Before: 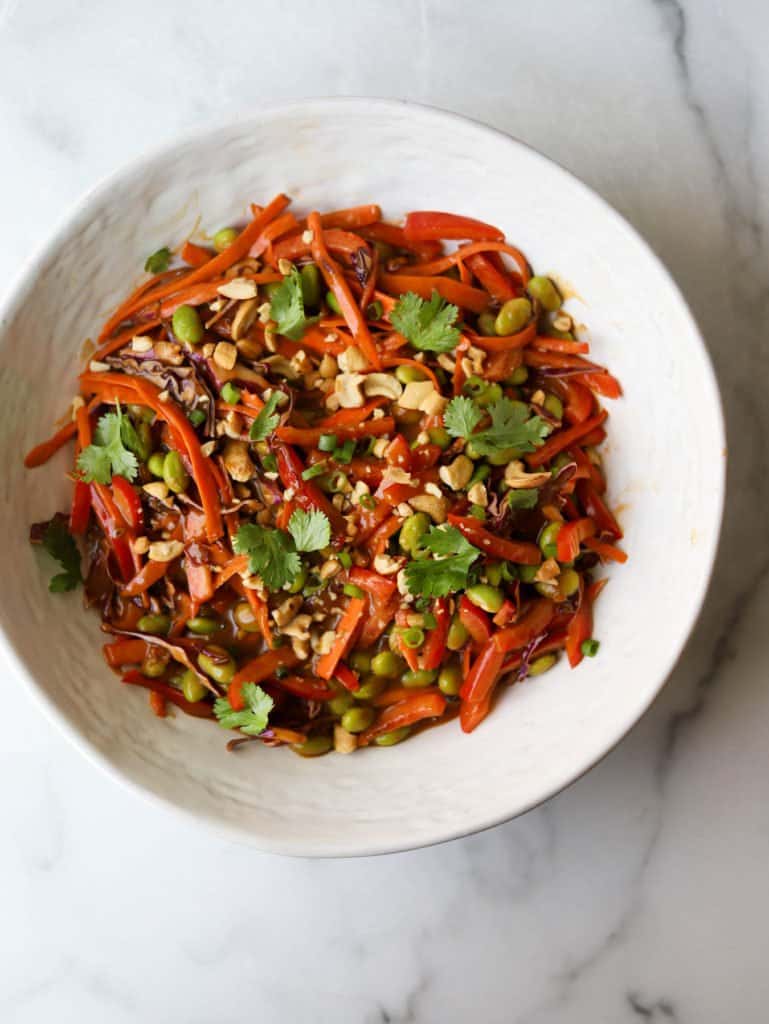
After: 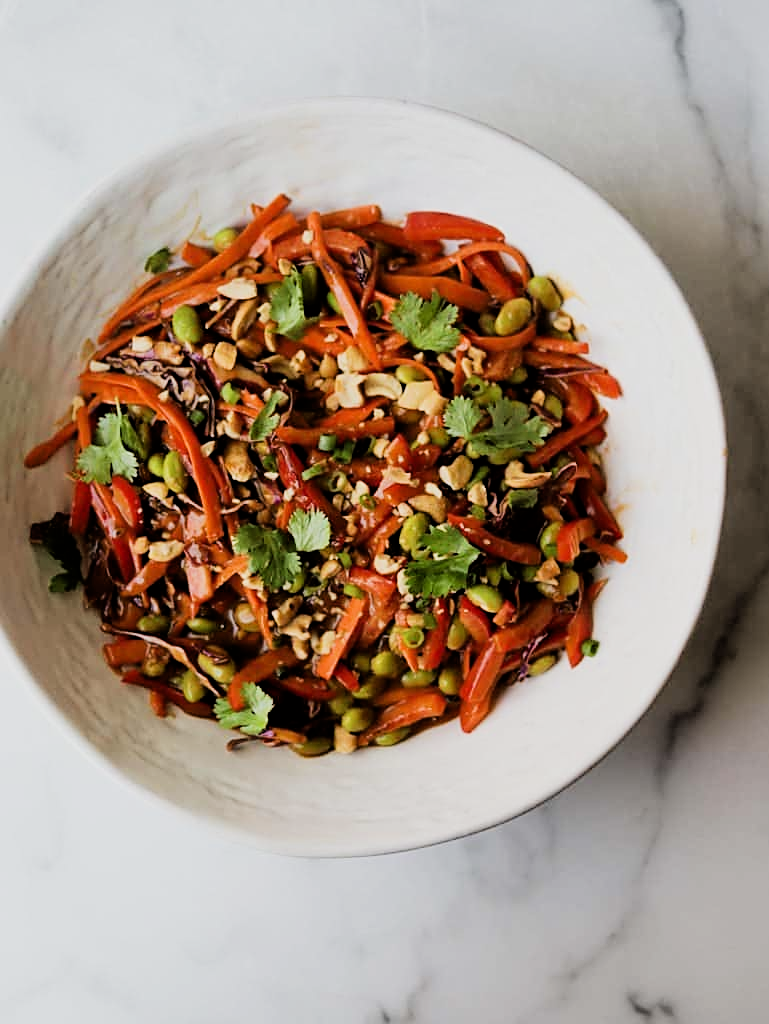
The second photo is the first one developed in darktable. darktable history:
filmic rgb: black relative exposure -5 EV, hardness 2.88, contrast 1.3, highlights saturation mix -30%
sharpen: on, module defaults
